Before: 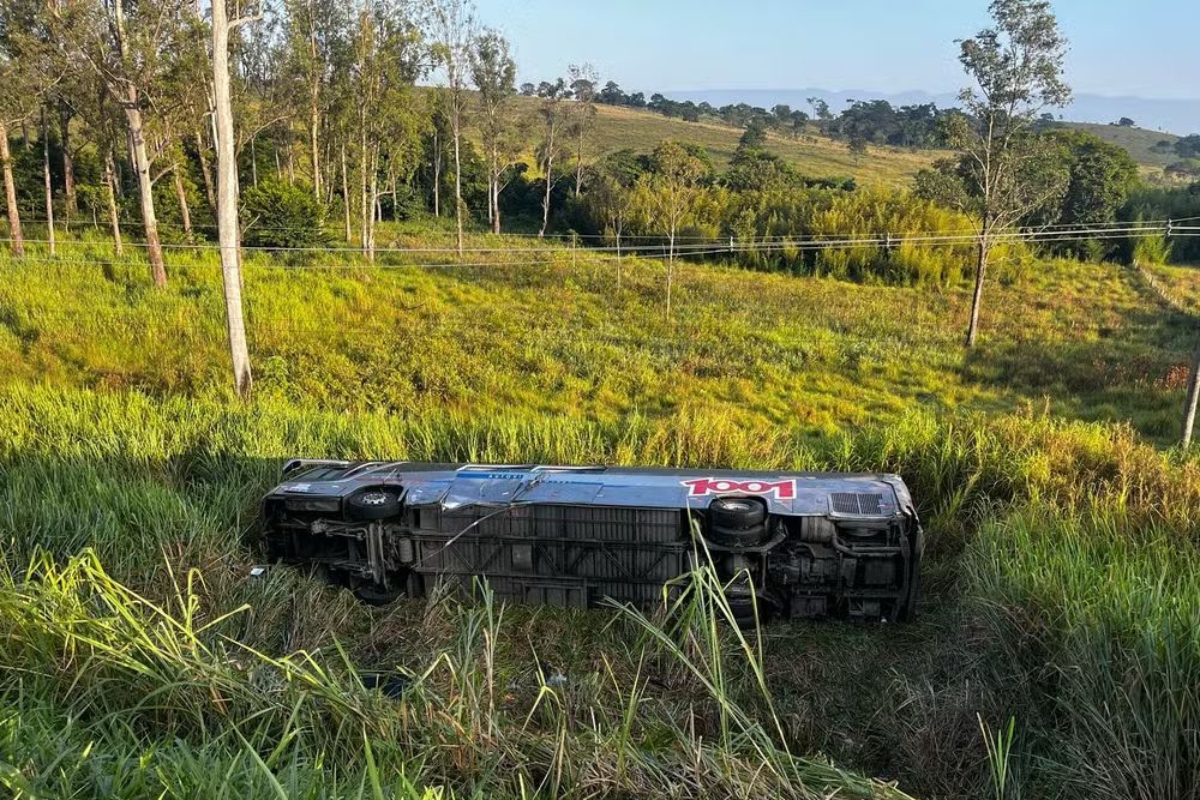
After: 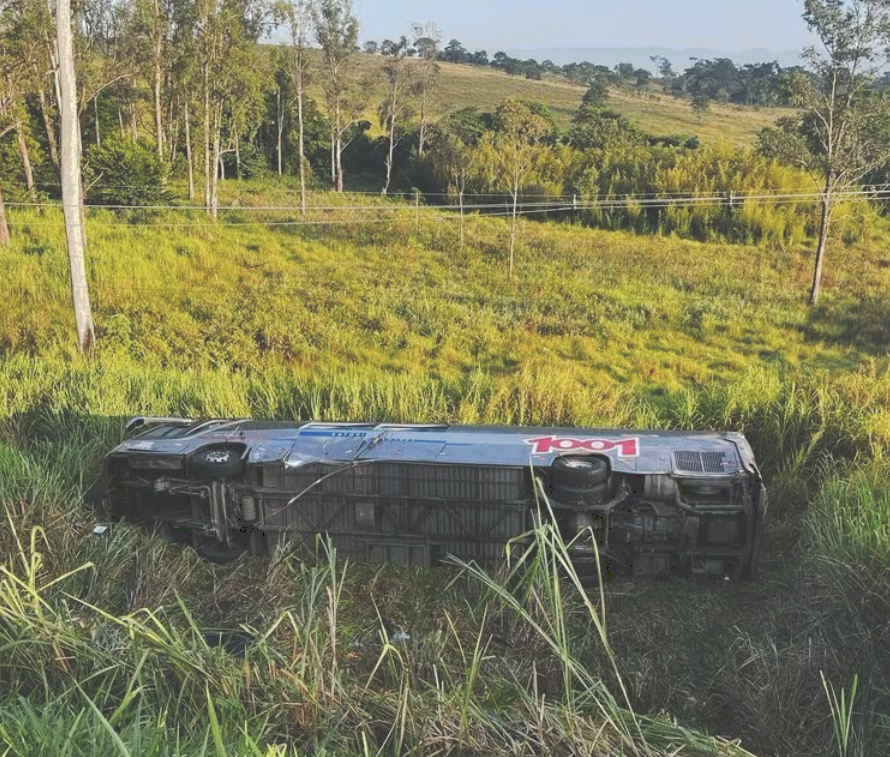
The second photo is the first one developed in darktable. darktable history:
tone curve: curves: ch0 [(0, 0) (0.003, 0.217) (0.011, 0.217) (0.025, 0.229) (0.044, 0.243) (0.069, 0.253) (0.1, 0.265) (0.136, 0.281) (0.177, 0.305) (0.224, 0.331) (0.277, 0.369) (0.335, 0.415) (0.399, 0.472) (0.468, 0.543) (0.543, 0.609) (0.623, 0.676) (0.709, 0.734) (0.801, 0.798) (0.898, 0.849) (1, 1)], preserve colors none
crop and rotate: left 13.15%, top 5.251%, right 12.609%
